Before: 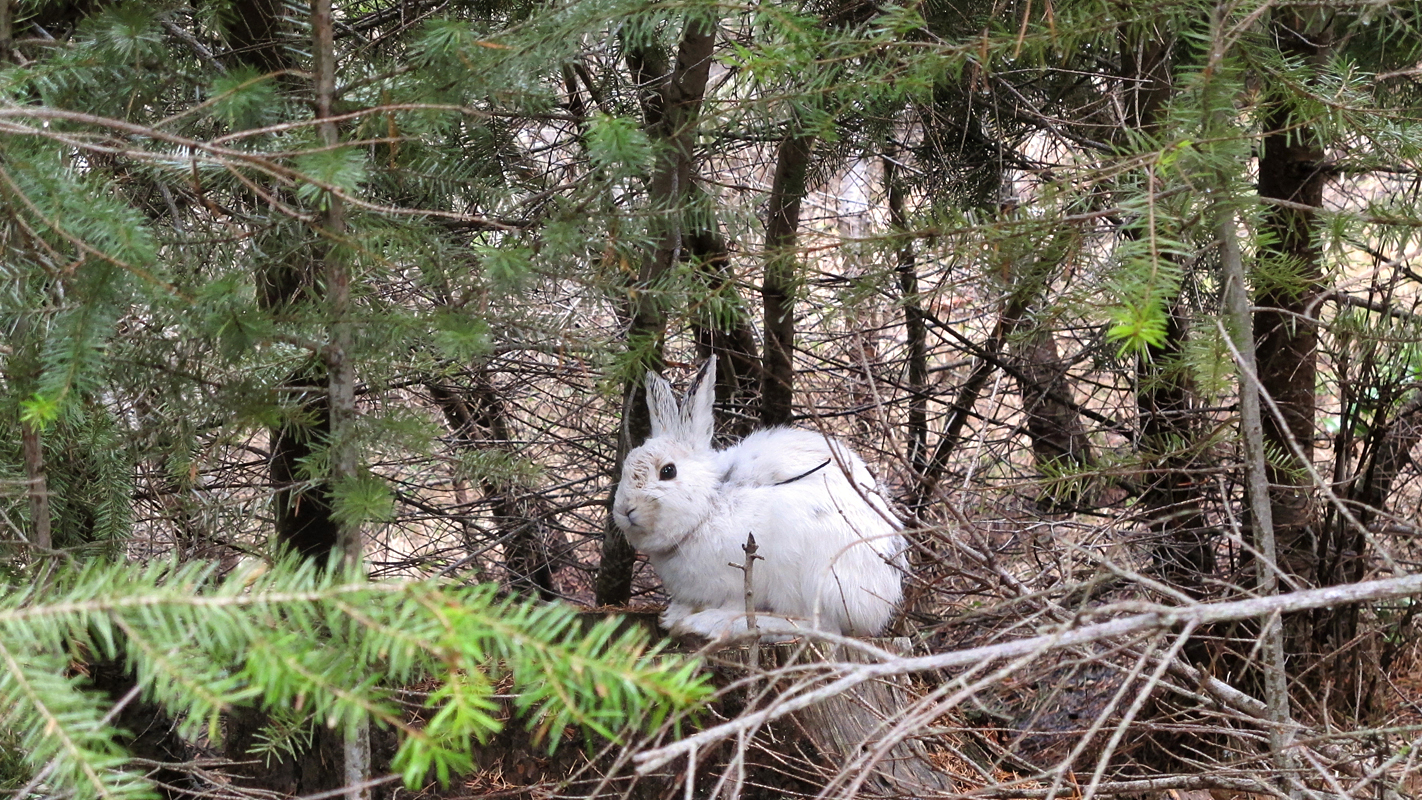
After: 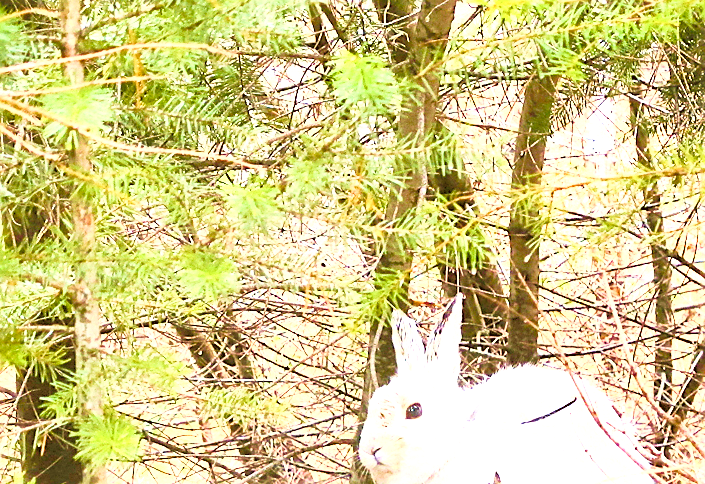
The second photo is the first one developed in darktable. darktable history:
velvia: strength 39.42%
exposure: black level correction 0, exposure 1.199 EV, compensate exposure bias true, compensate highlight preservation false
color balance rgb: highlights gain › chroma 0.999%, highlights gain › hue 26.94°, linear chroma grading › shadows 10.031%, linear chroma grading › highlights 9.599%, linear chroma grading › global chroma 15.659%, linear chroma grading › mid-tones 14.586%, perceptual saturation grading › global saturation 19.592%, perceptual saturation grading › highlights -25.812%, perceptual saturation grading › shadows 49.369%, global vibrance 44.219%
sharpen: amount 0.491
crop: left 17.867%, top 7.727%, right 32.551%, bottom 31.716%
levels: levels [0, 0.397, 0.955]
contrast brightness saturation: contrast 0.425, brightness 0.562, saturation -0.207
color correction: highlights a* -1.56, highlights b* 10.1, shadows a* 0.891, shadows b* 19.65
